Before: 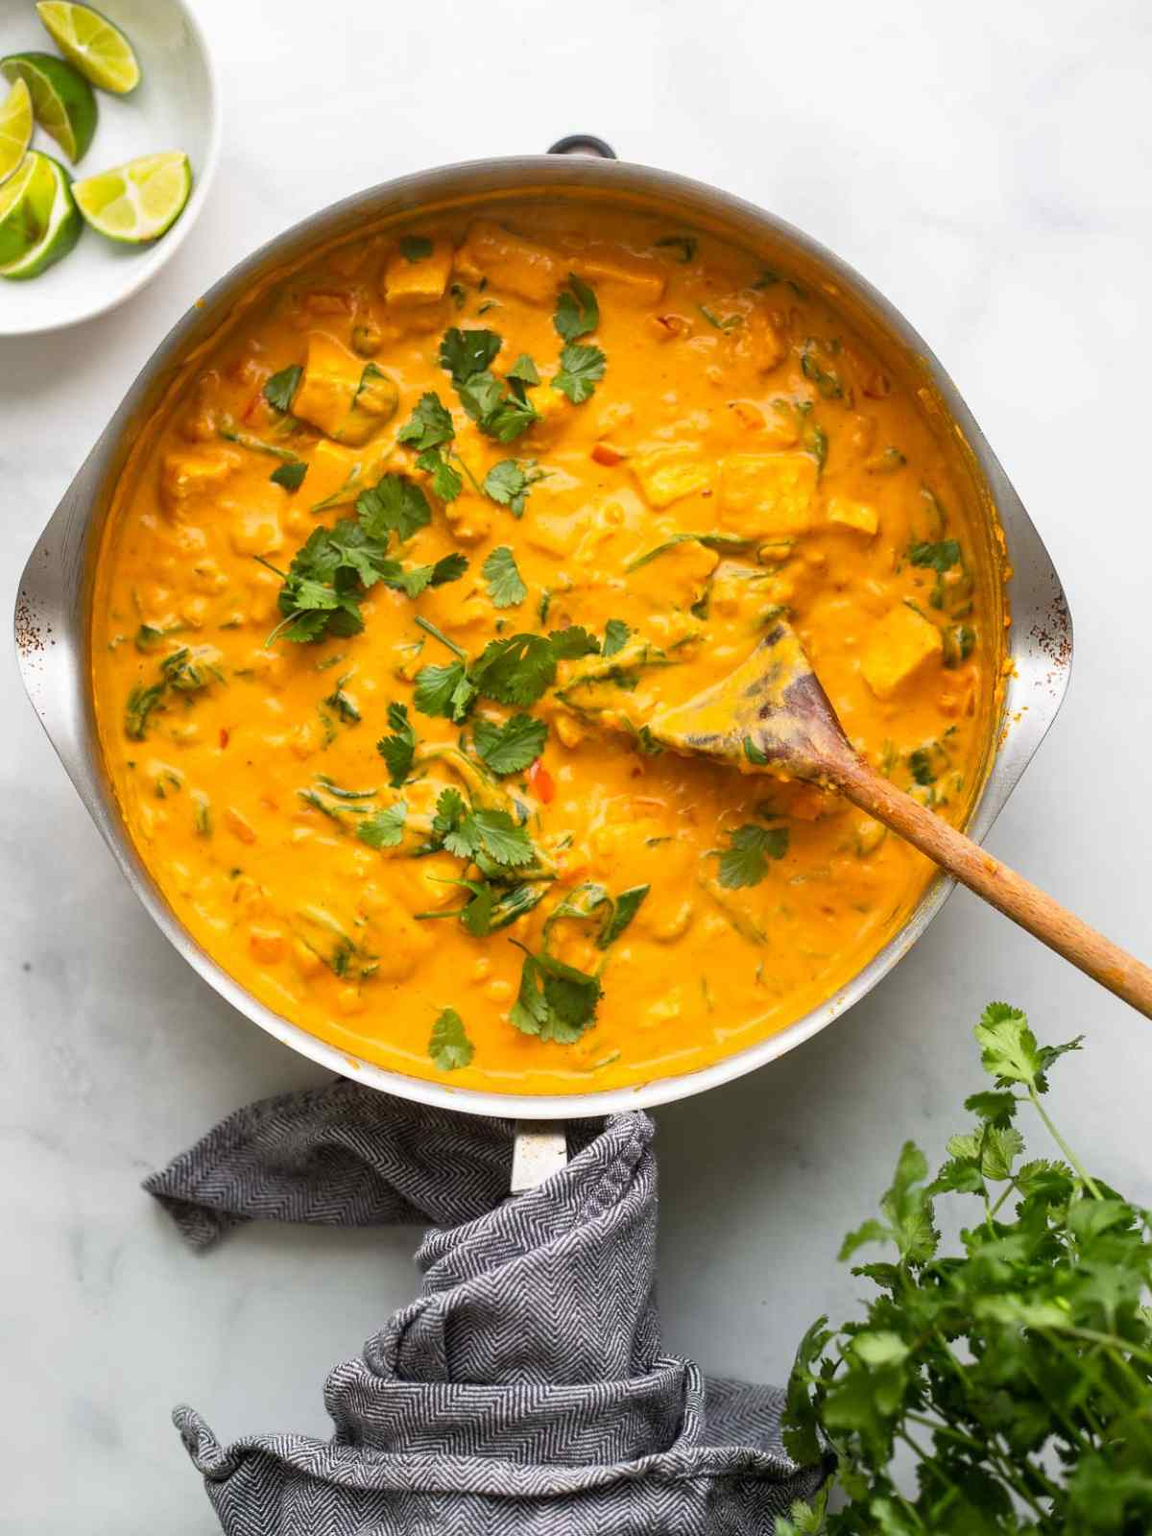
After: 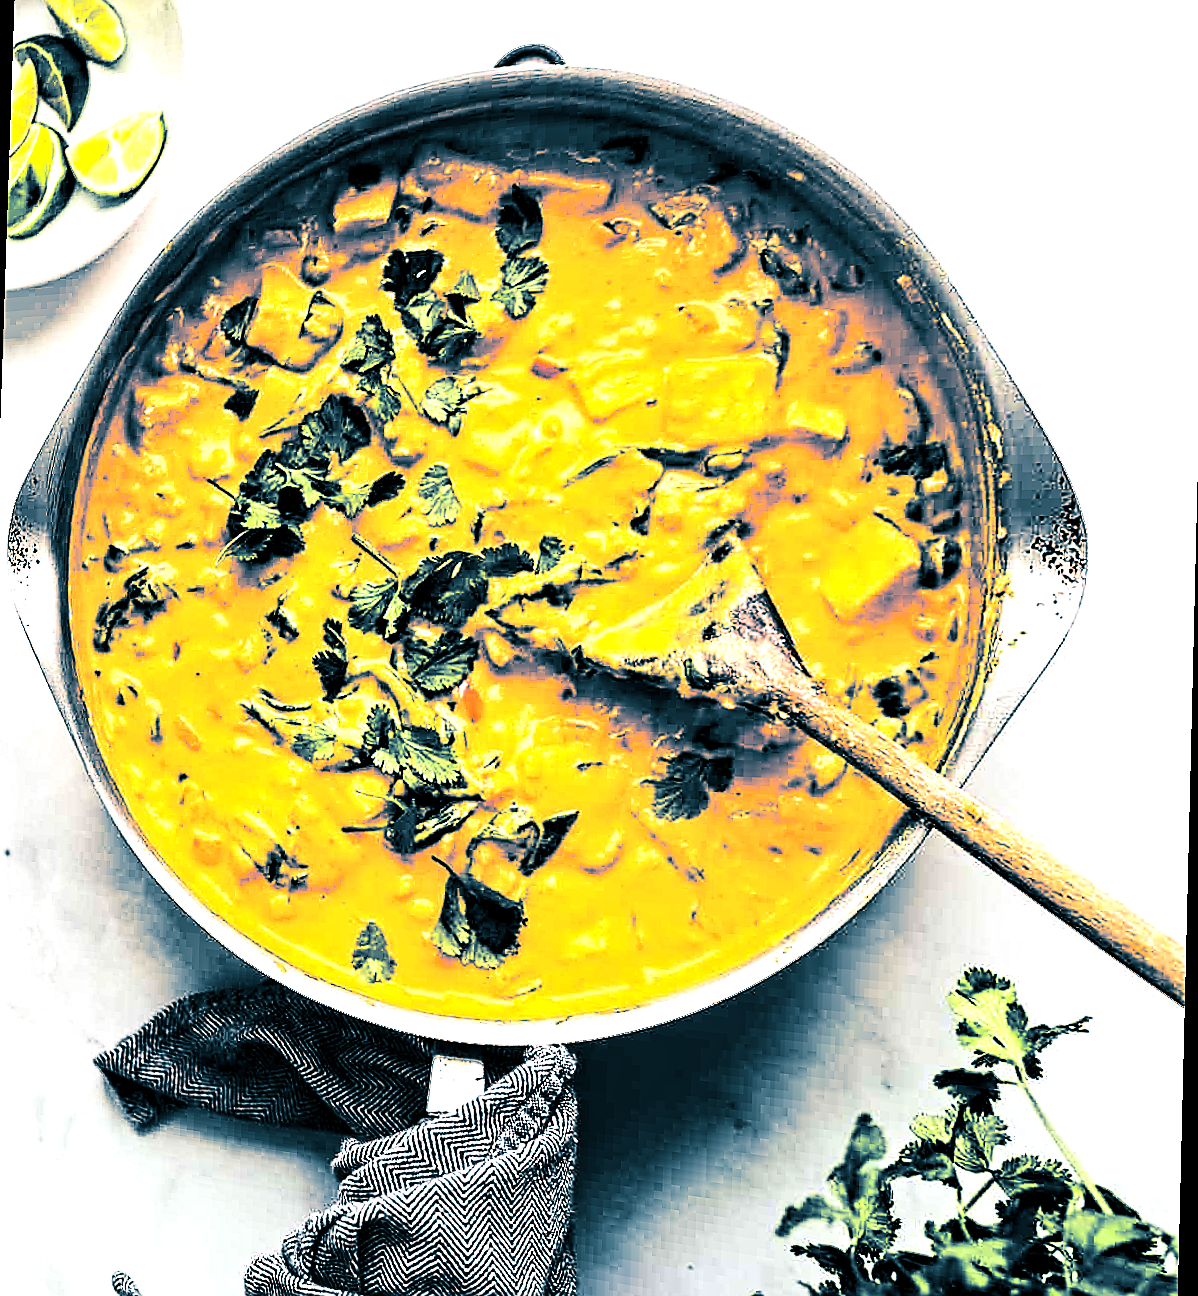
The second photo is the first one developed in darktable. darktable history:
tone equalizer: -8 EV -1.08 EV, -7 EV -1.01 EV, -6 EV -0.867 EV, -5 EV -0.578 EV, -3 EV 0.578 EV, -2 EV 0.867 EV, -1 EV 1.01 EV, +0 EV 1.08 EV, edges refinement/feathering 500, mask exposure compensation -1.57 EV, preserve details no
sharpen: radius 1.4, amount 1.25, threshold 0.7
contrast equalizer: octaves 7, y [[0.5, 0.542, 0.583, 0.625, 0.667, 0.708], [0.5 ×6], [0.5 ×6], [0 ×6], [0 ×6]]
crop and rotate: top 2.479%, bottom 3.018%
split-toning: shadows › hue 212.4°, balance -70
rotate and perspective: rotation 1.69°, lens shift (vertical) -0.023, lens shift (horizontal) -0.291, crop left 0.025, crop right 0.988, crop top 0.092, crop bottom 0.842
contrast brightness saturation: contrast 0.28
